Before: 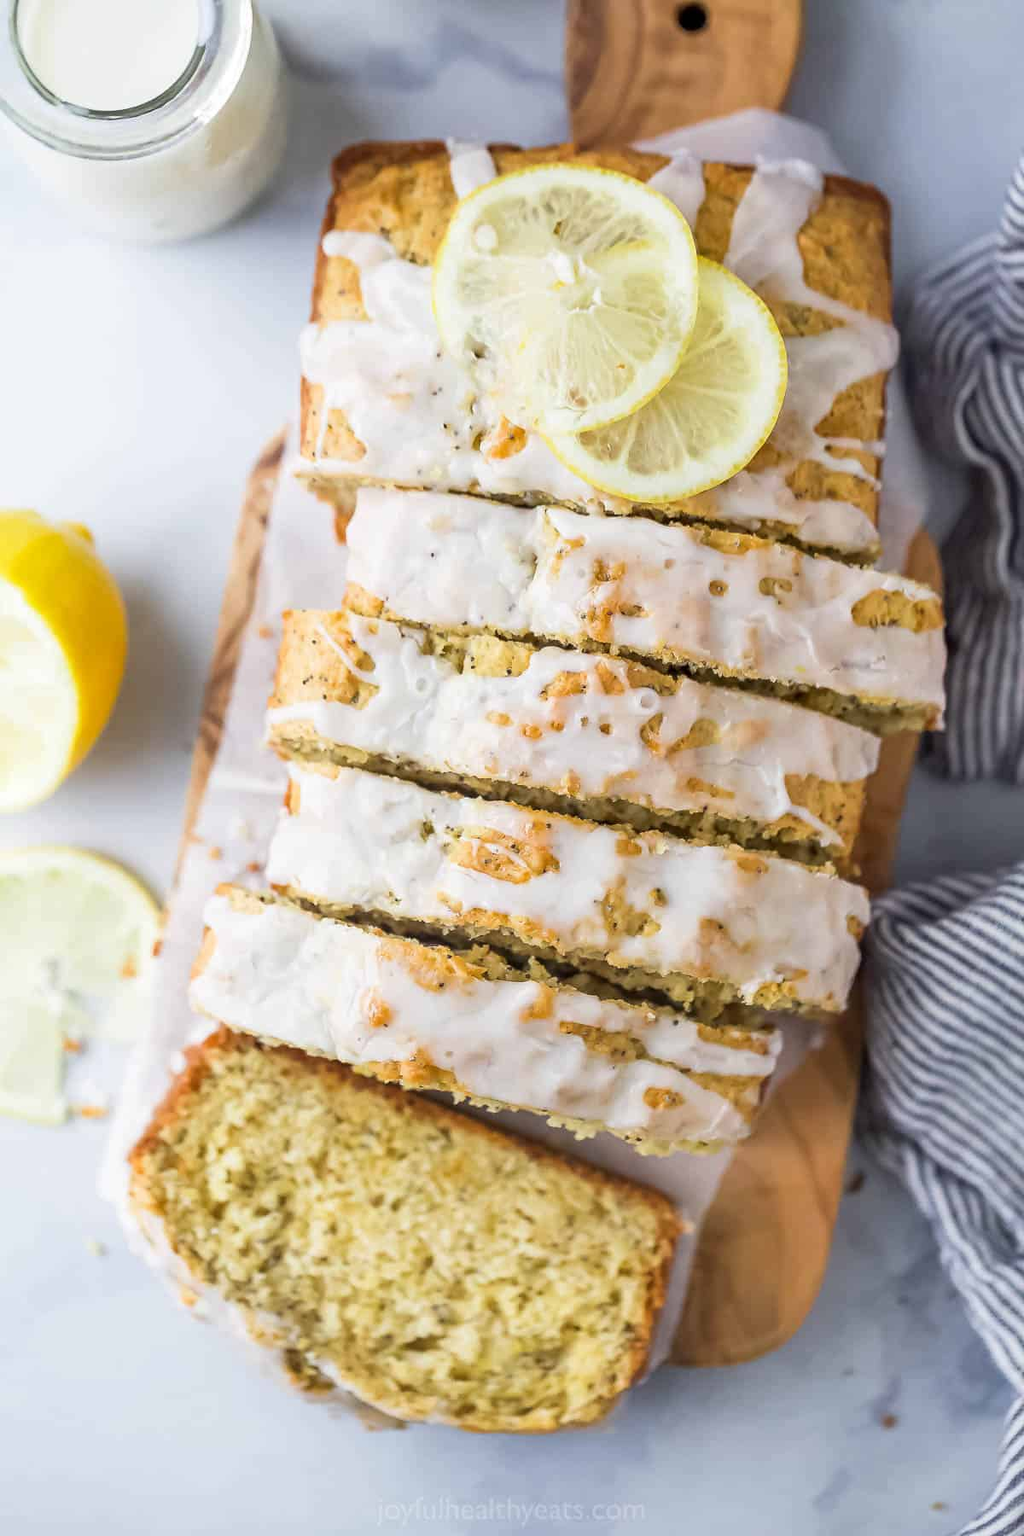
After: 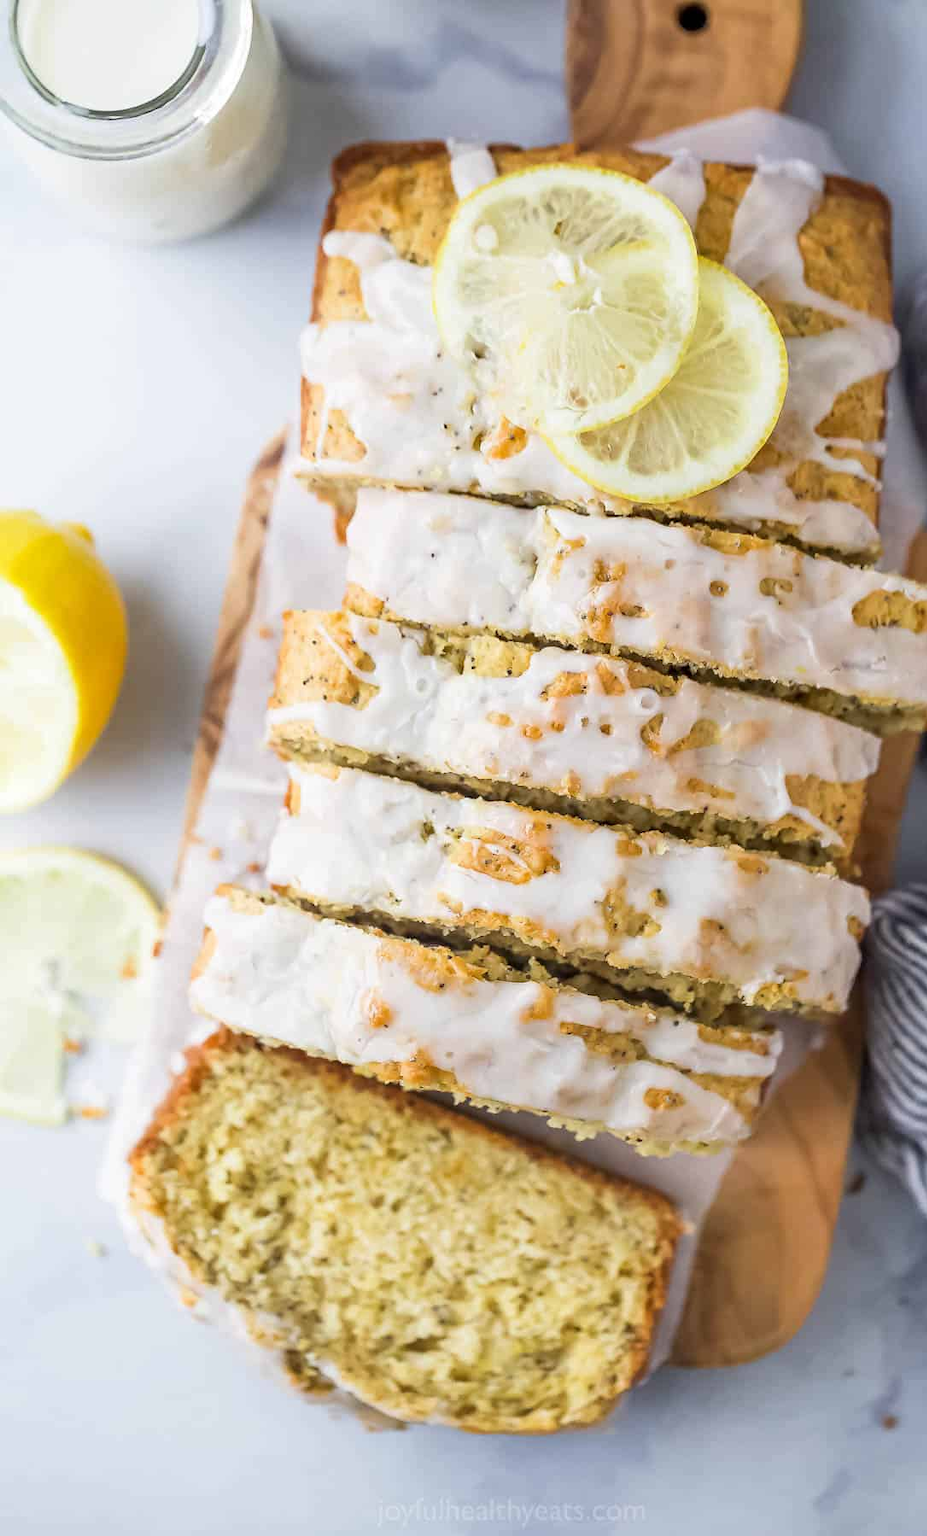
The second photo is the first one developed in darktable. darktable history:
crop: right 9.483%, bottom 0.041%
